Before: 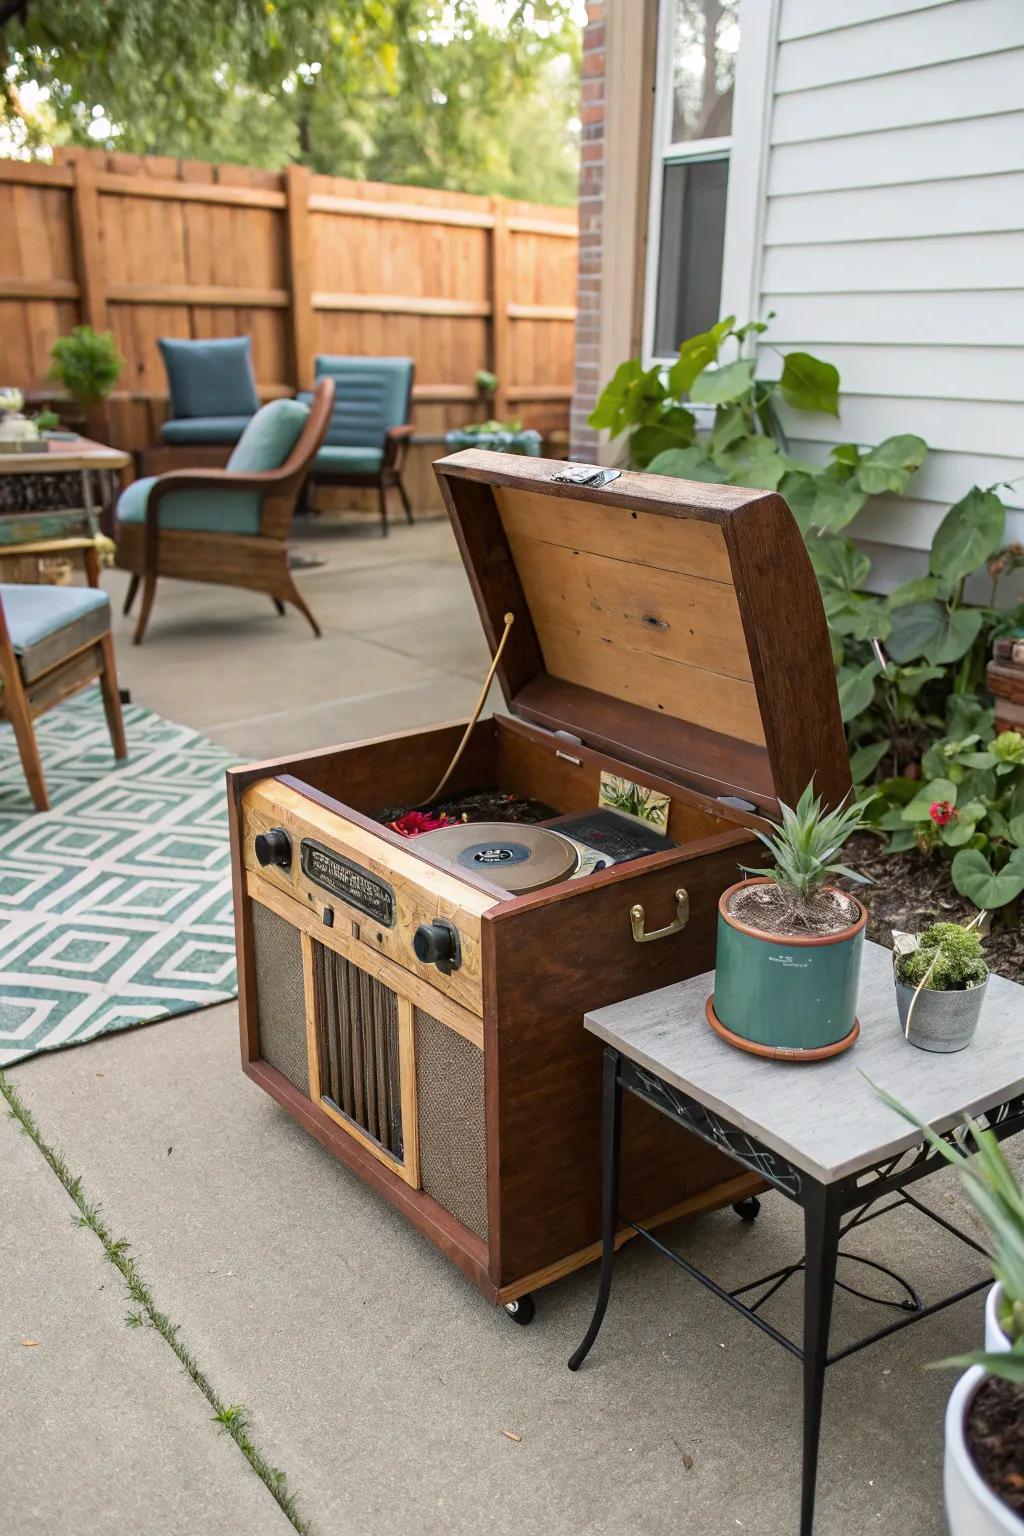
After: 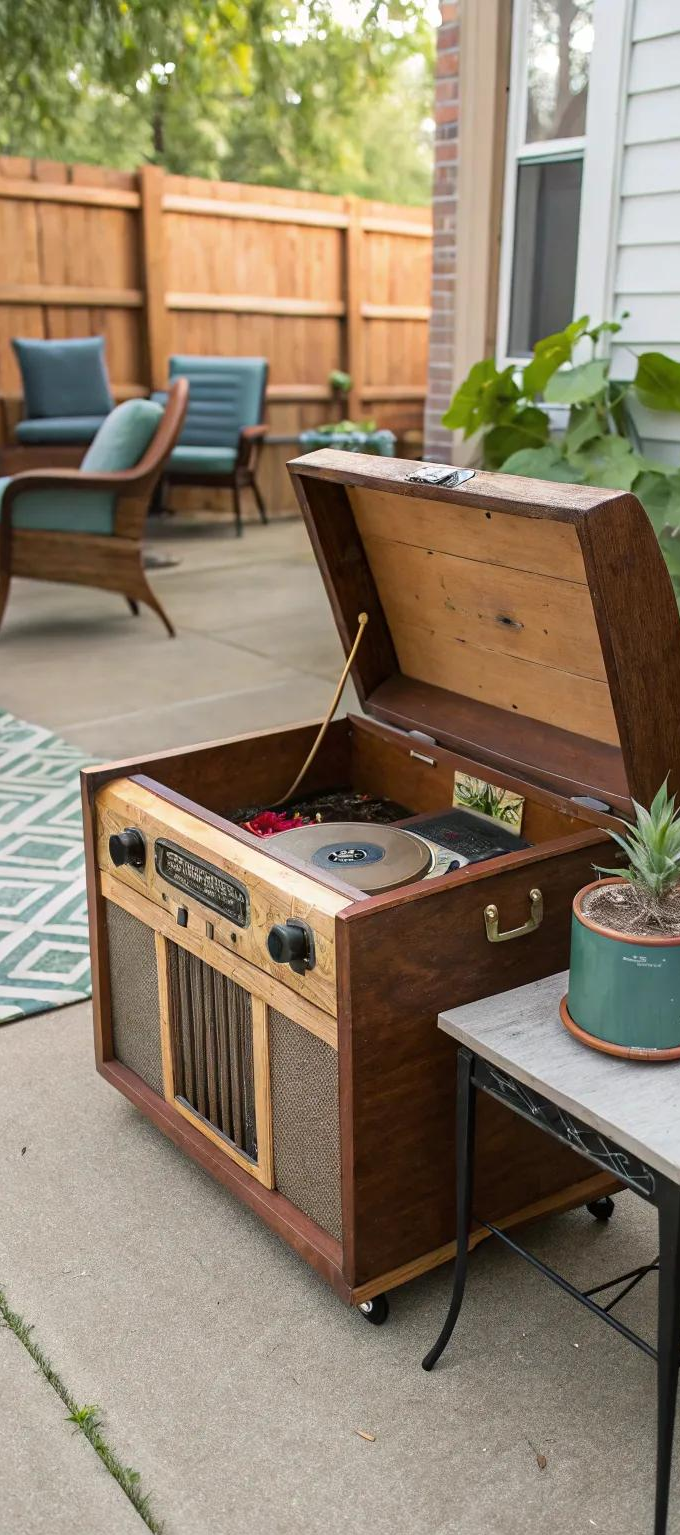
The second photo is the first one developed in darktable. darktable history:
crop and rotate: left 14.332%, right 19.186%
